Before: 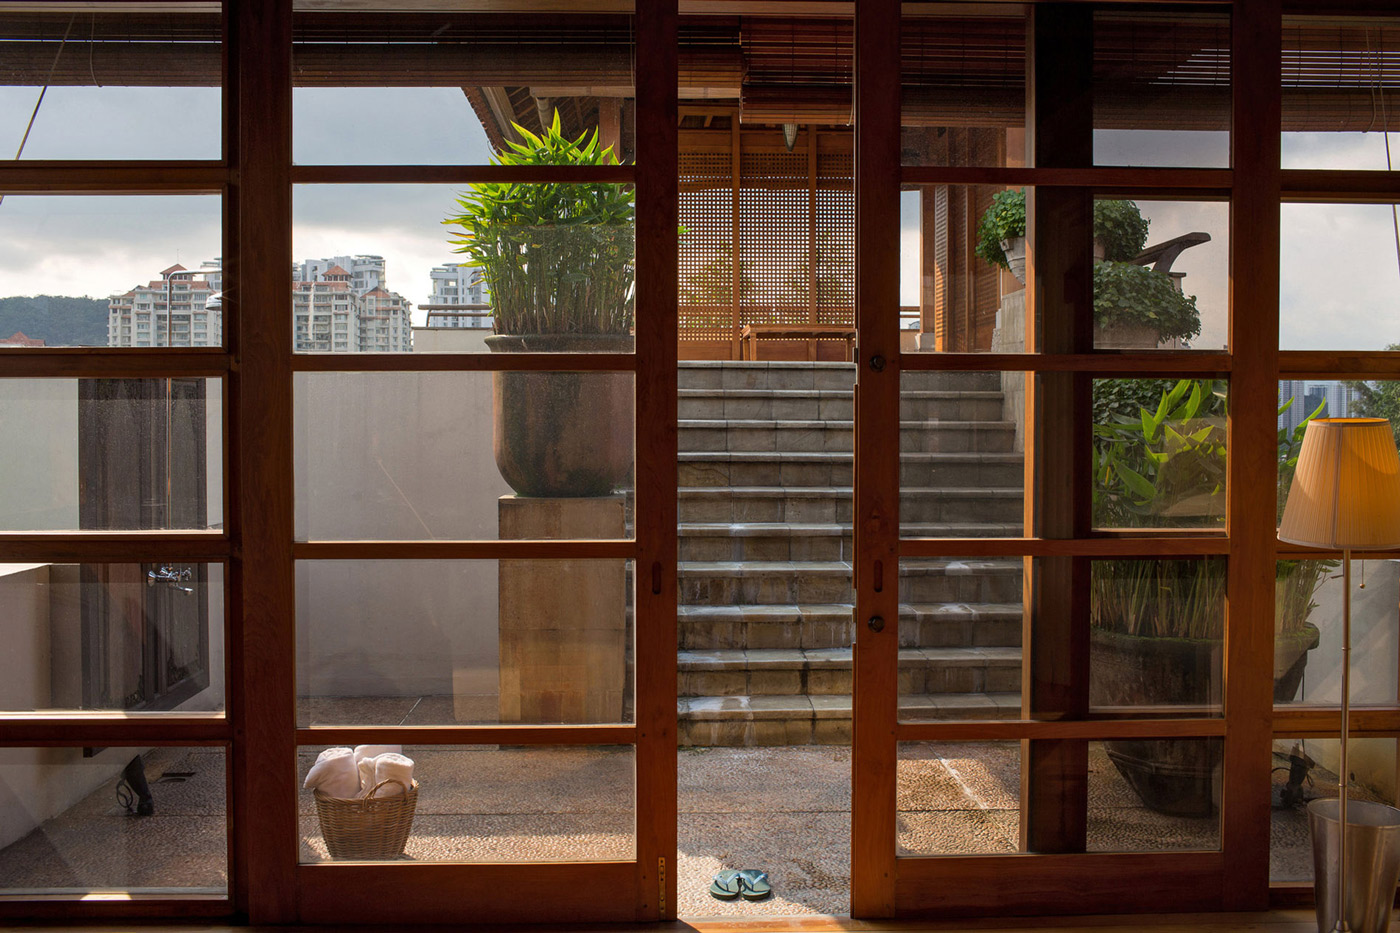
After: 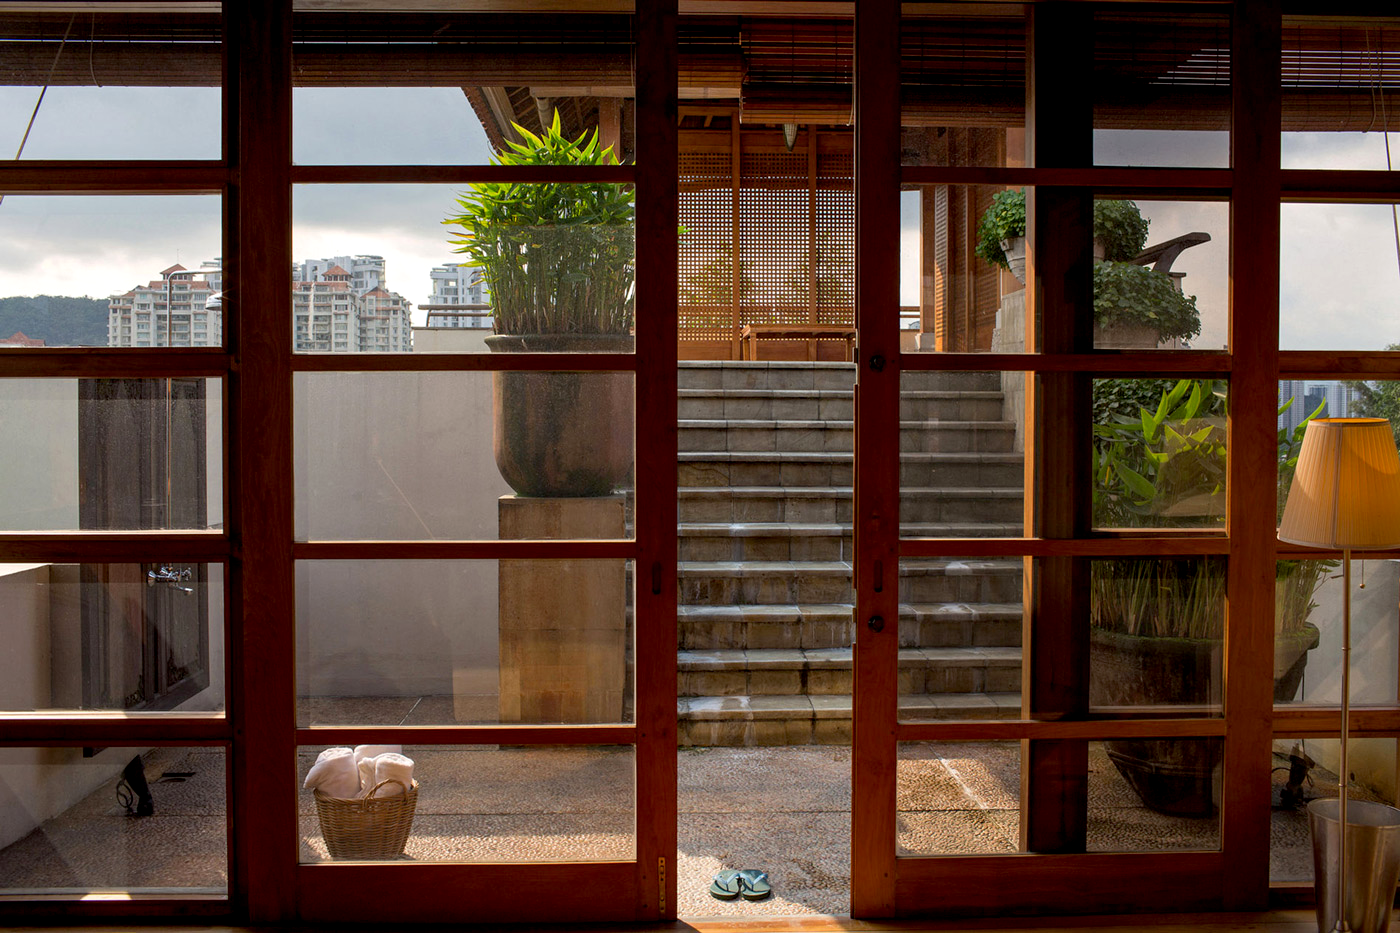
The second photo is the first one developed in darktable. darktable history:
exposure: black level correction 0.008, exposure 0.088 EV, compensate highlight preservation false
